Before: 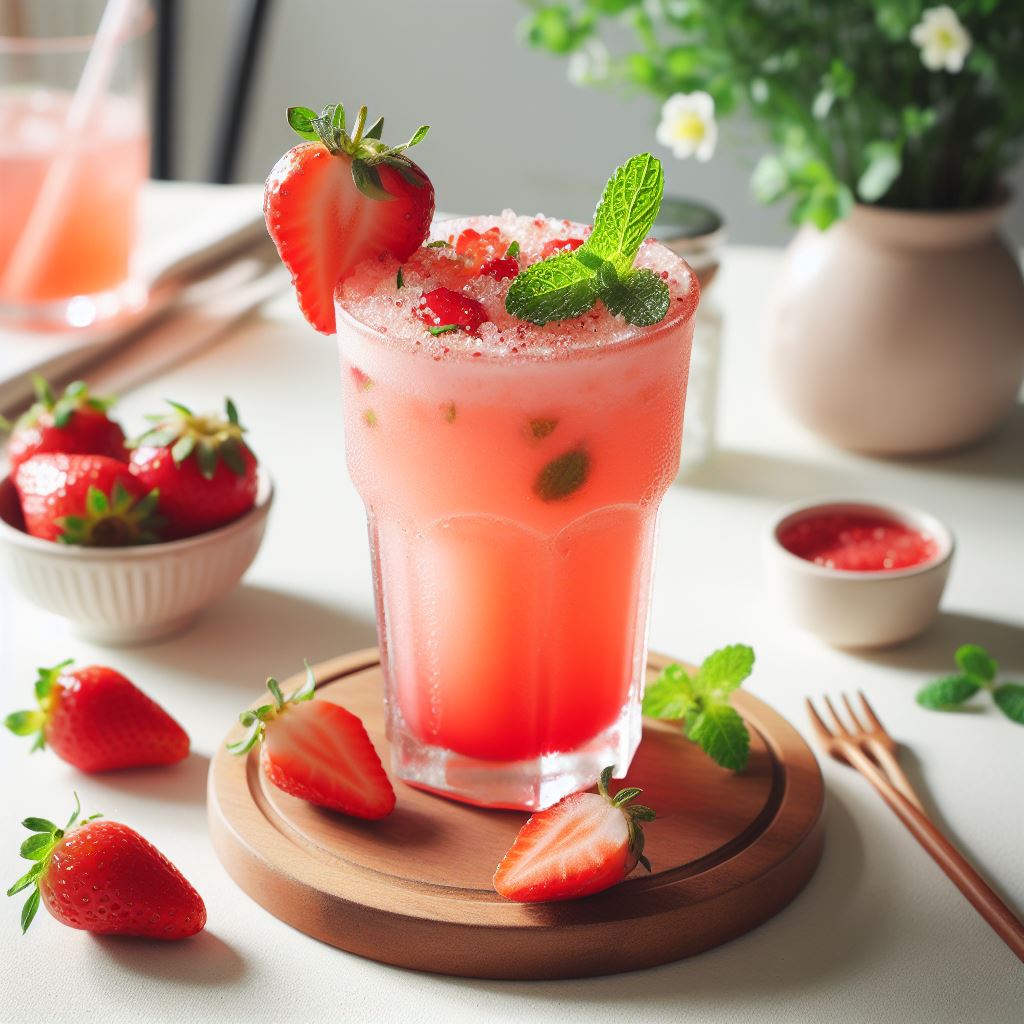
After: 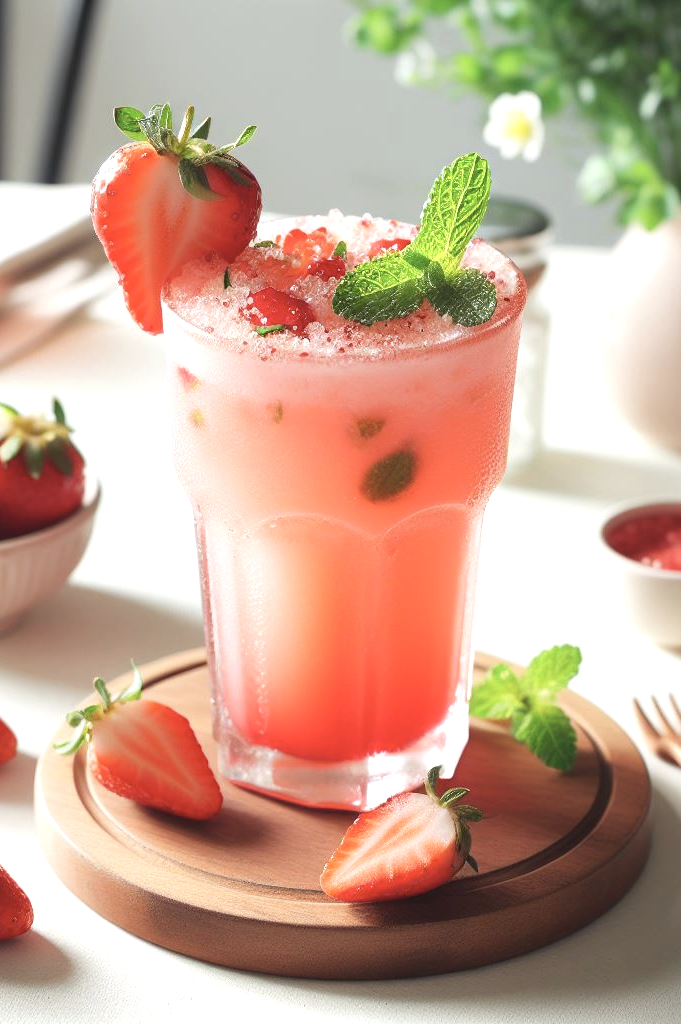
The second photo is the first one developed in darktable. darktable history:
crop: left 16.899%, right 16.556%
color correction: saturation 0.8
exposure: exposure 0.4 EV, compensate highlight preservation false
